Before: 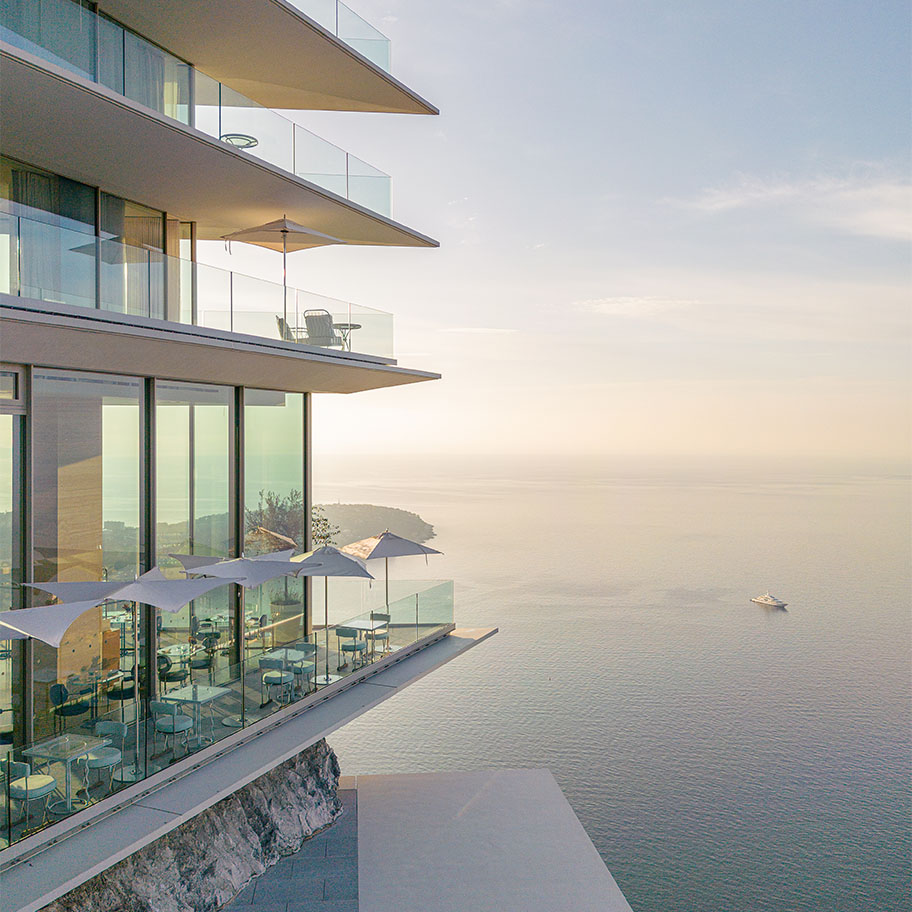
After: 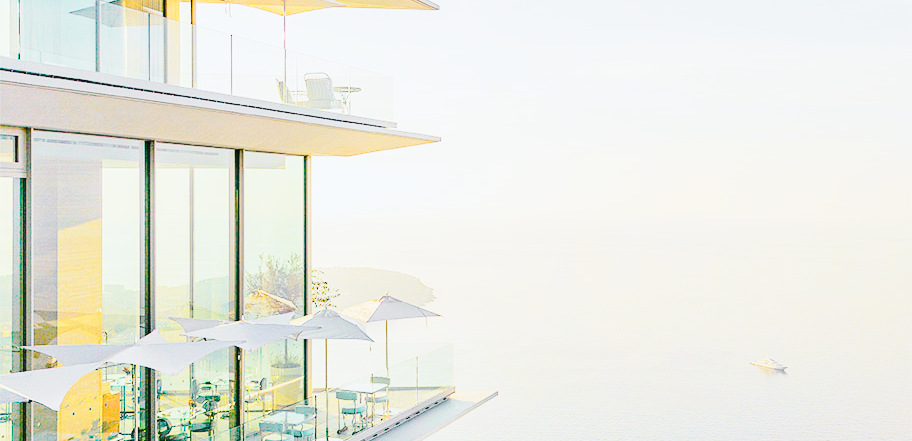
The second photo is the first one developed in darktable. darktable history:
exposure: black level correction -0.002, exposure 0.708 EV, compensate exposure bias true, compensate highlight preservation false
base curve: curves: ch0 [(0, 0) (0.028, 0.03) (0.121, 0.232) (0.46, 0.748) (0.859, 0.968) (1, 1)], preserve colors none
crop and rotate: top 26.056%, bottom 25.543%
tone curve: curves: ch0 [(0, 0) (0.11, 0.081) (0.256, 0.259) (0.398, 0.475) (0.498, 0.611) (0.65, 0.757) (0.835, 0.883) (1, 0.961)]; ch1 [(0, 0) (0.346, 0.307) (0.408, 0.369) (0.453, 0.457) (0.482, 0.479) (0.502, 0.498) (0.521, 0.51) (0.553, 0.554) (0.618, 0.65) (0.693, 0.727) (1, 1)]; ch2 [(0, 0) (0.358, 0.362) (0.434, 0.46) (0.485, 0.494) (0.5, 0.494) (0.511, 0.508) (0.537, 0.55) (0.579, 0.599) (0.621, 0.693) (1, 1)], color space Lab, independent channels, preserve colors none
